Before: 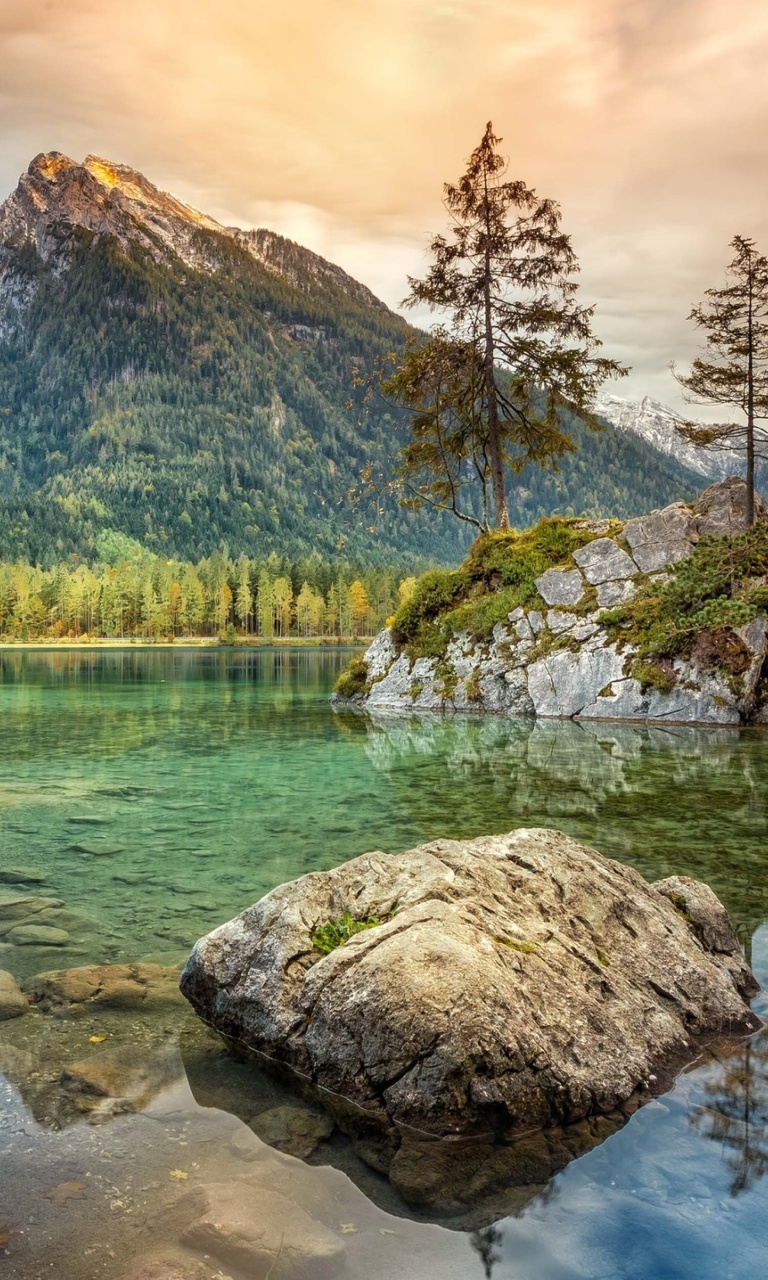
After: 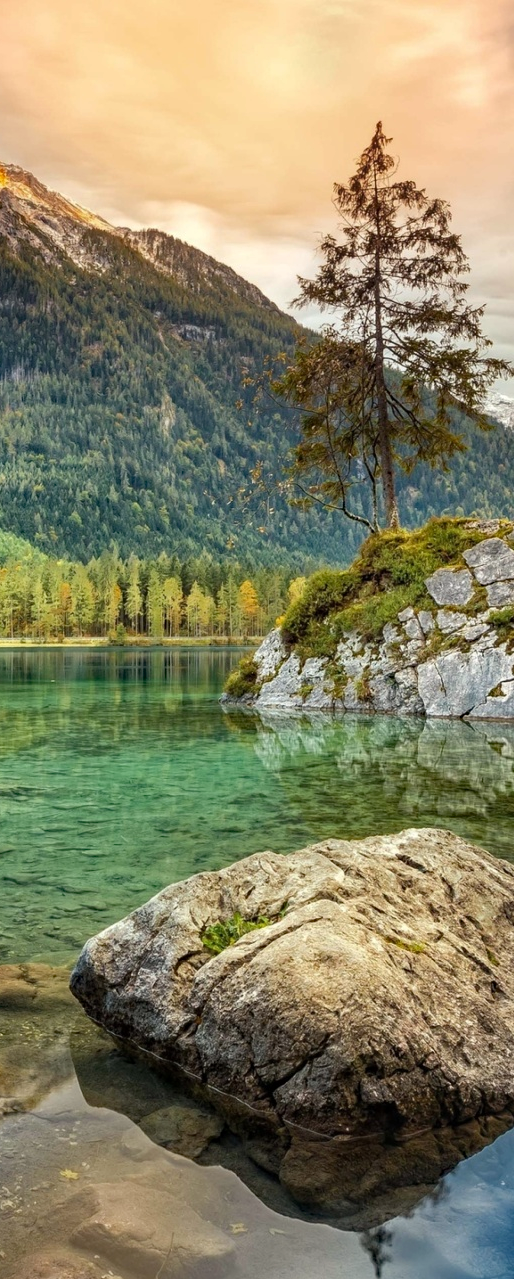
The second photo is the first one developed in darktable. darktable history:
crop and rotate: left 14.422%, right 18.611%
tone equalizer: edges refinement/feathering 500, mask exposure compensation -1.57 EV, preserve details no
haze removal: compatibility mode true, adaptive false
